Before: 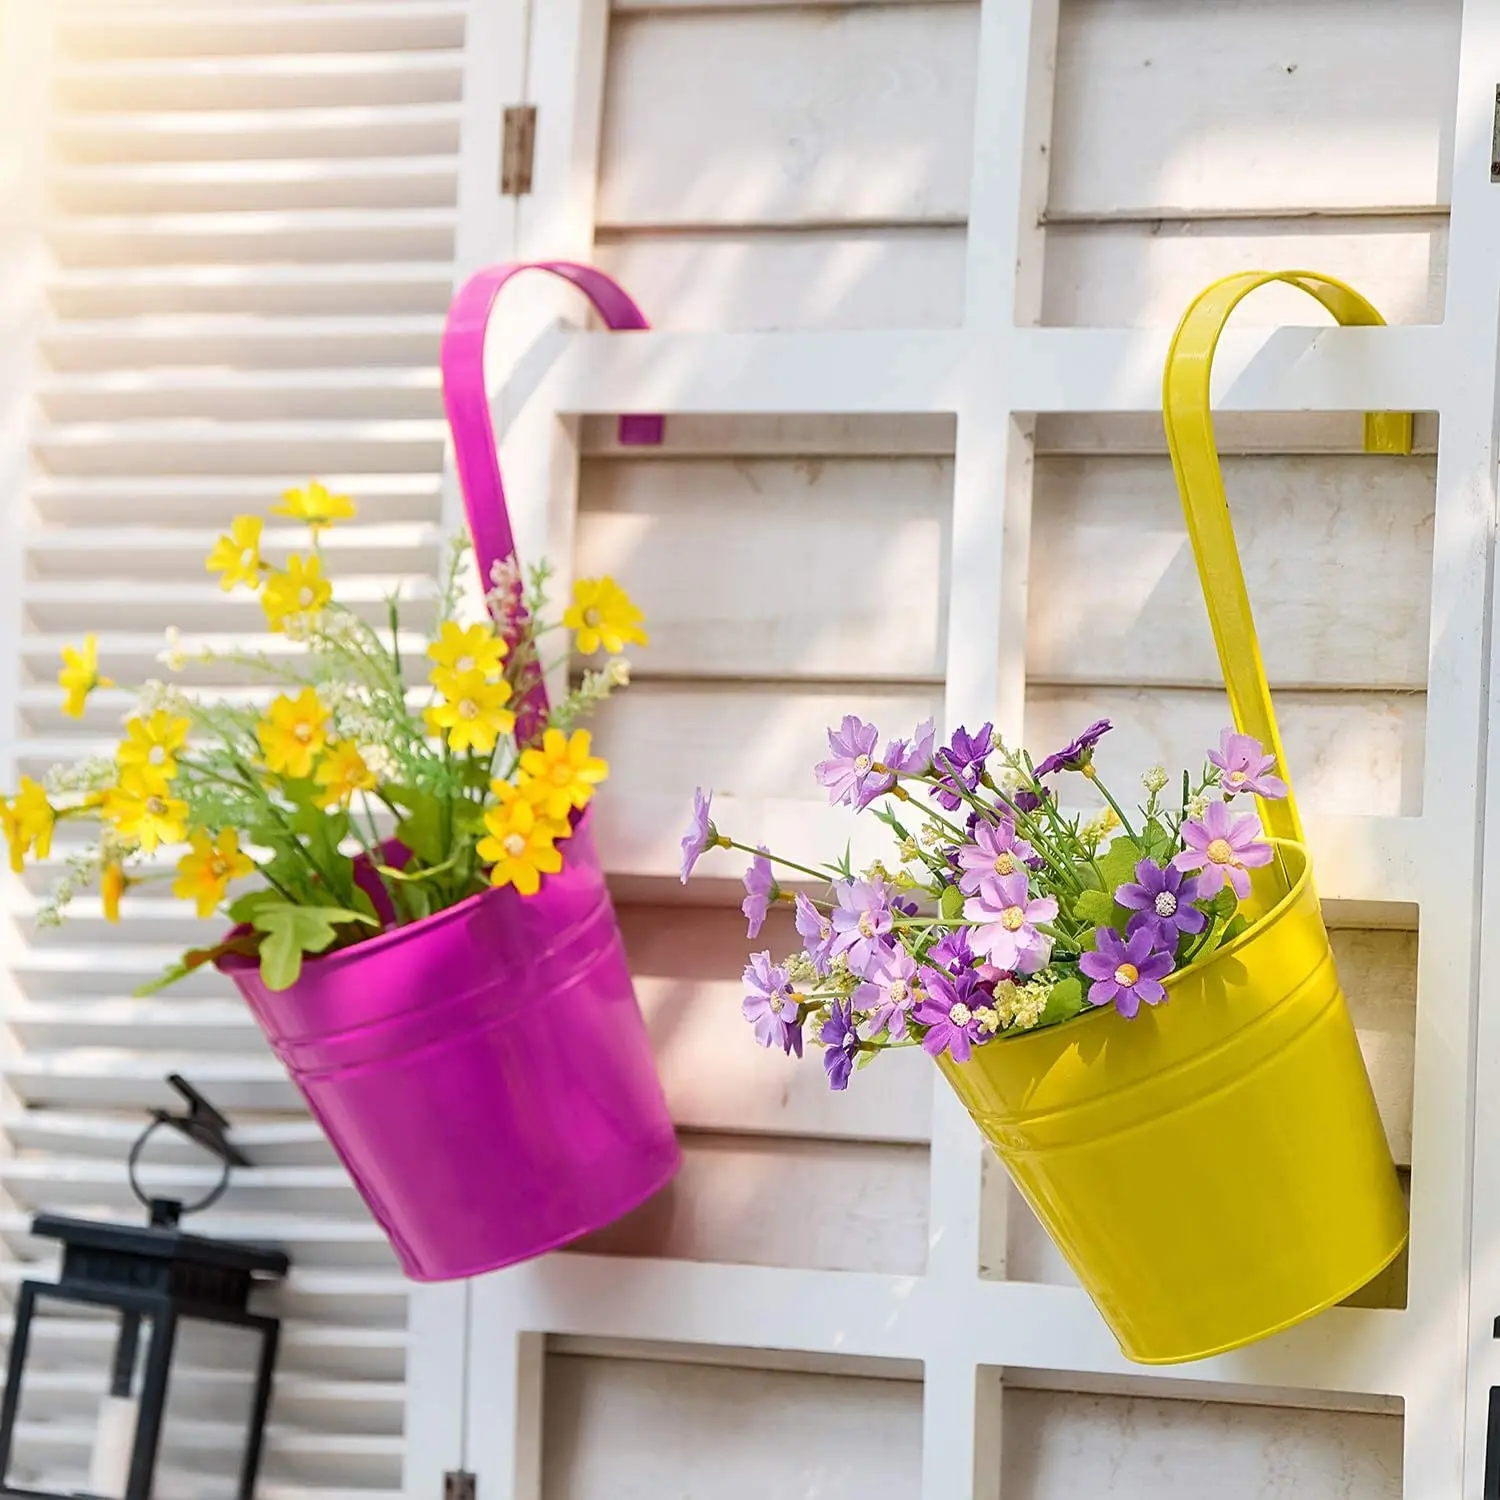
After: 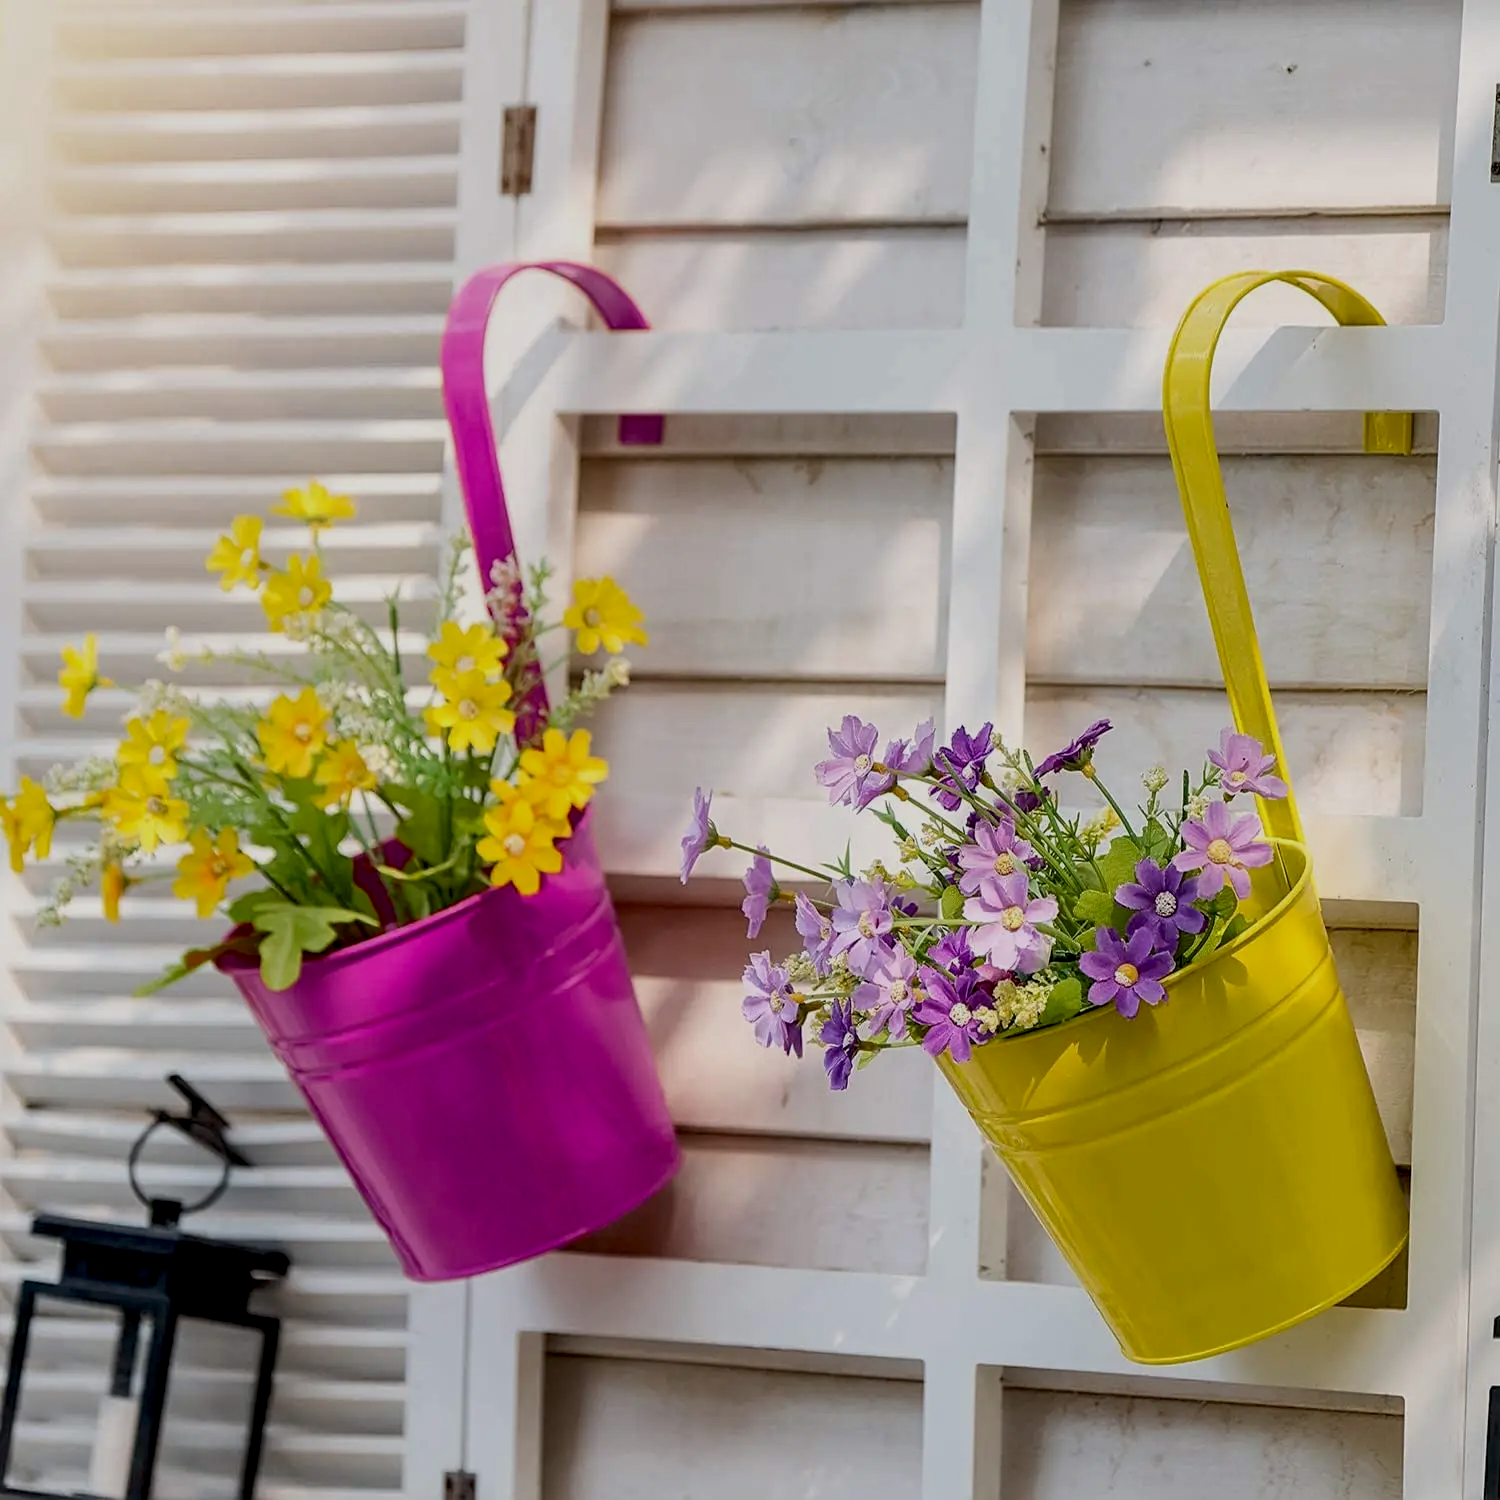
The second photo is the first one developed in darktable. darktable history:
exposure: black level correction 0.009, exposure -0.637 EV, compensate highlight preservation false
local contrast: highlights 83%, shadows 81%
